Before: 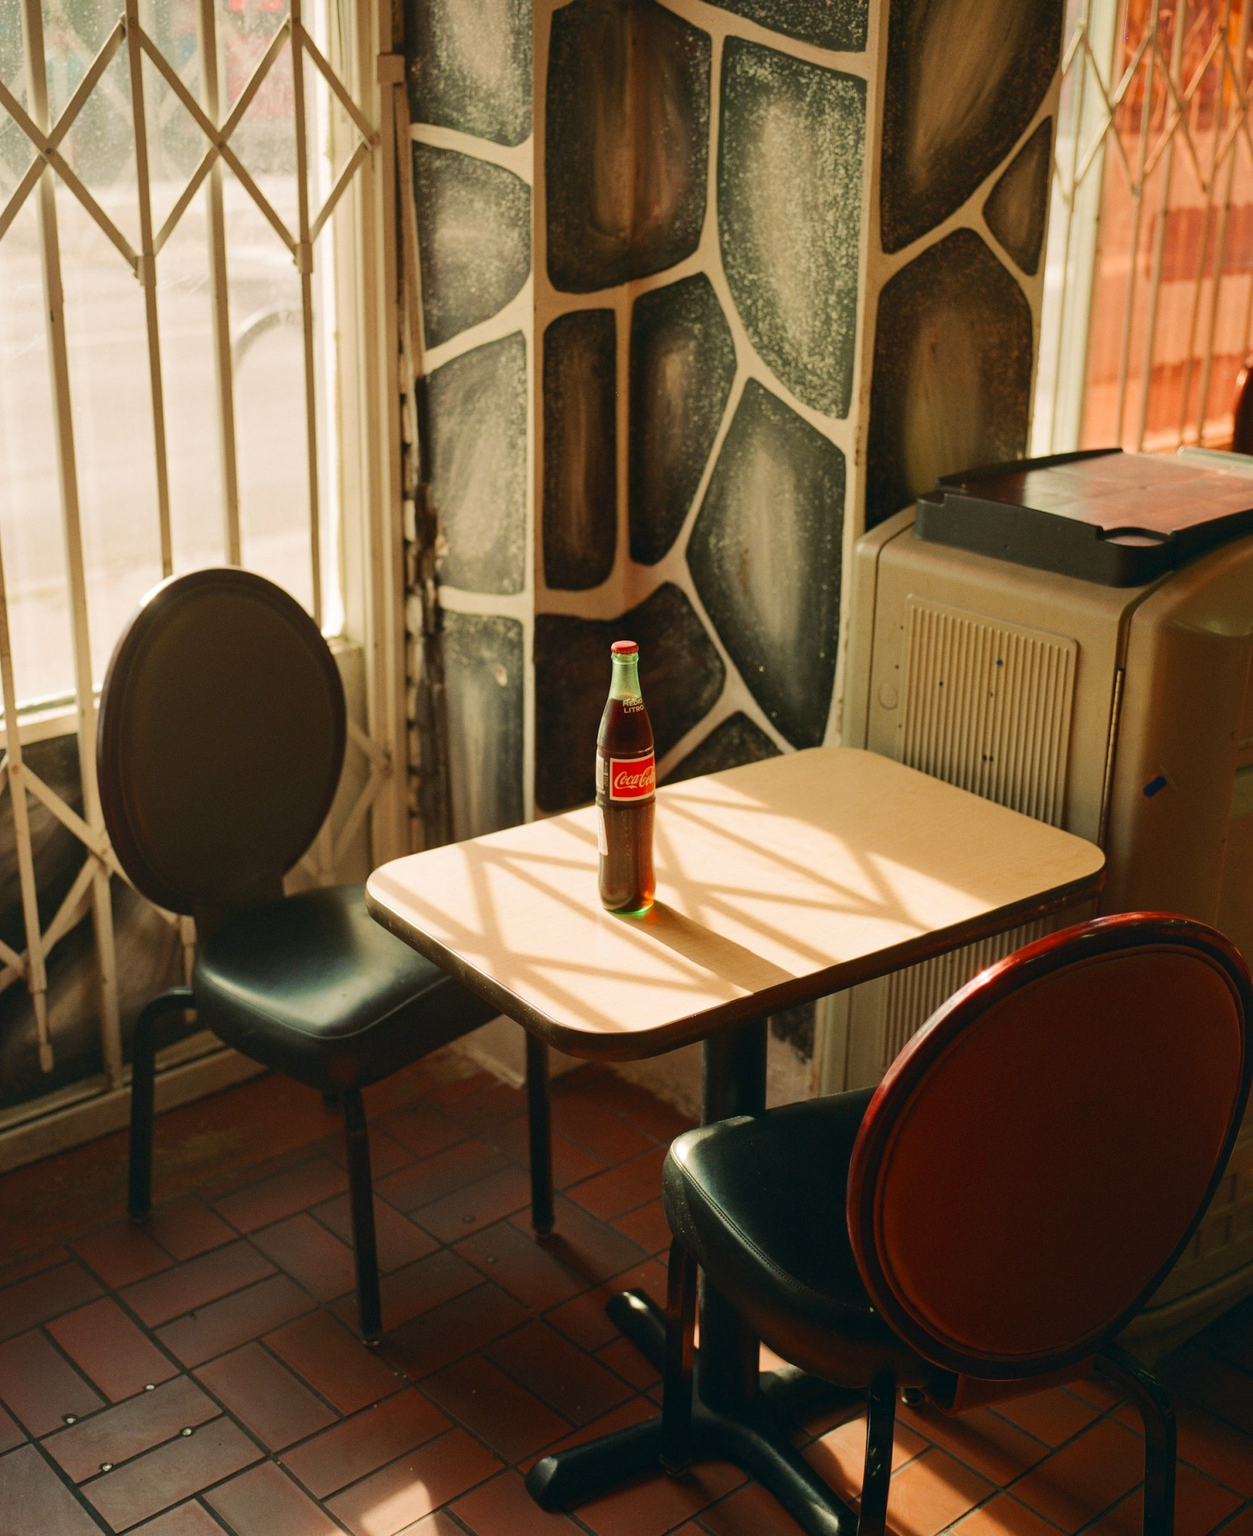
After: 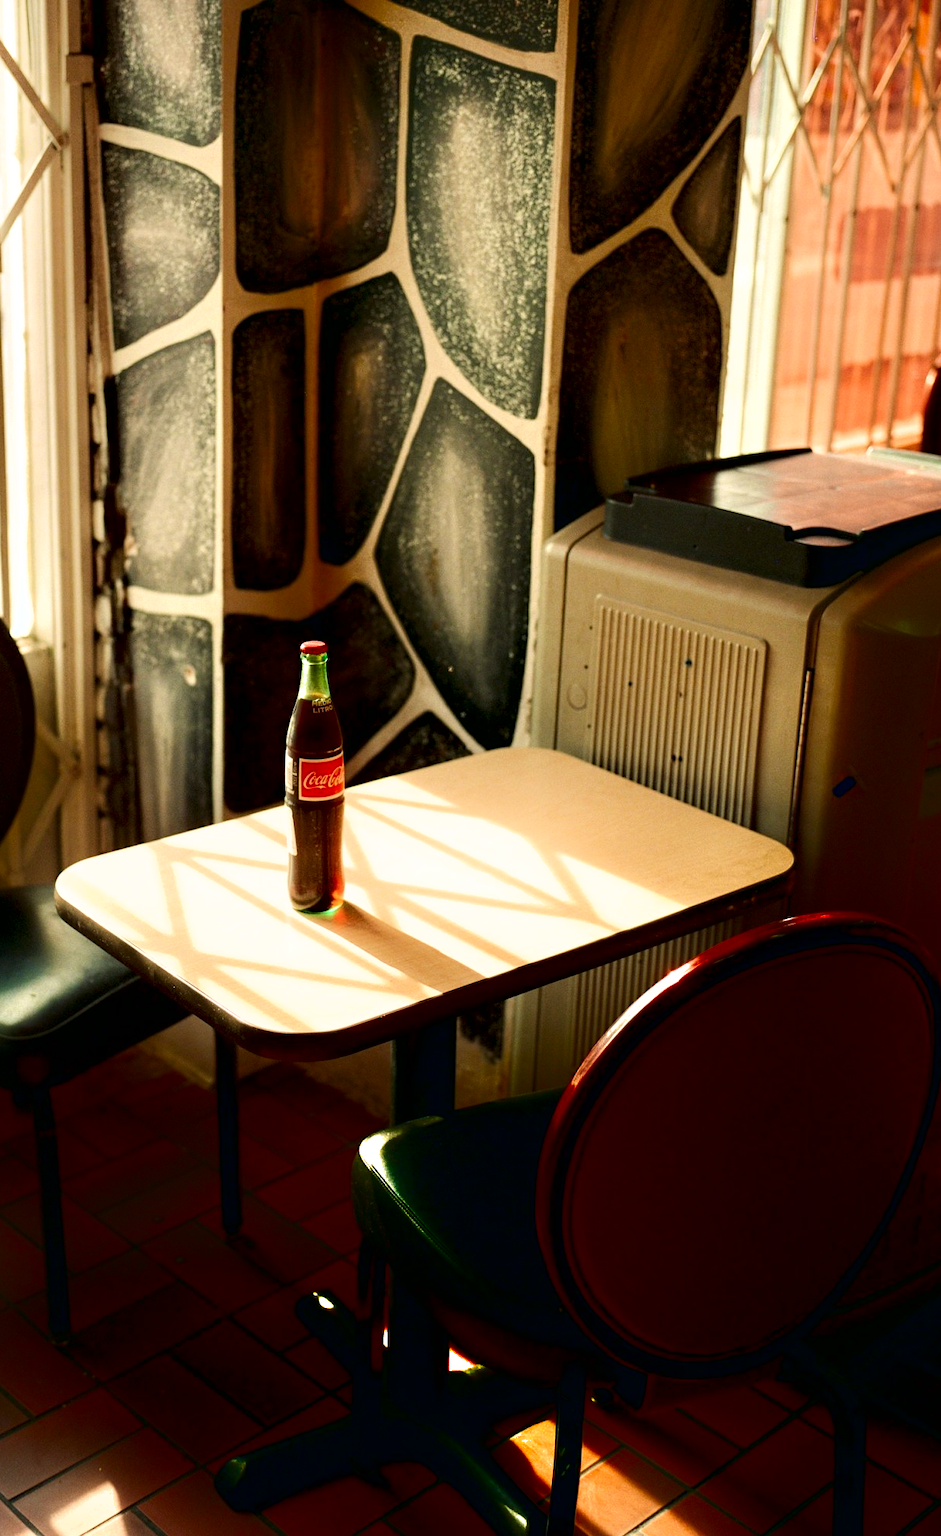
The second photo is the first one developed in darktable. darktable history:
crop and rotate: left 24.836%
shadows and highlights: shadows -89.71, highlights 88.49, soften with gaussian
contrast equalizer: octaves 7, y [[0.6 ×6], [0.55 ×6], [0 ×6], [0 ×6], [0 ×6]]
